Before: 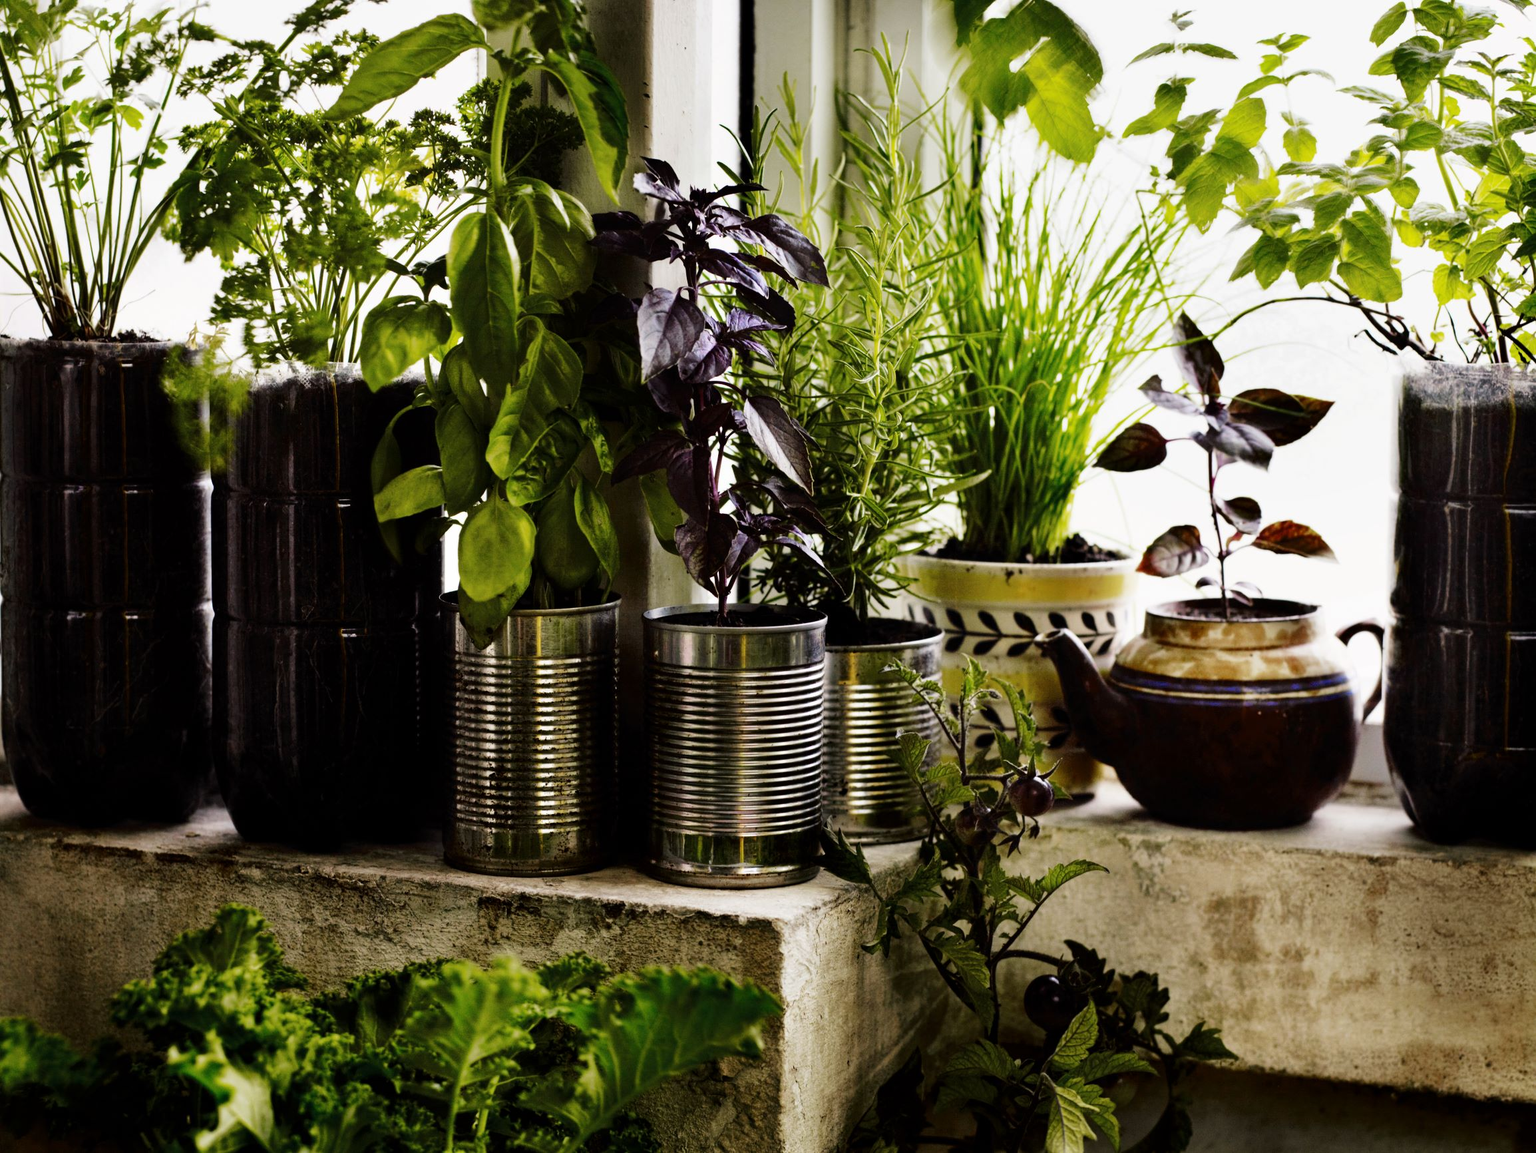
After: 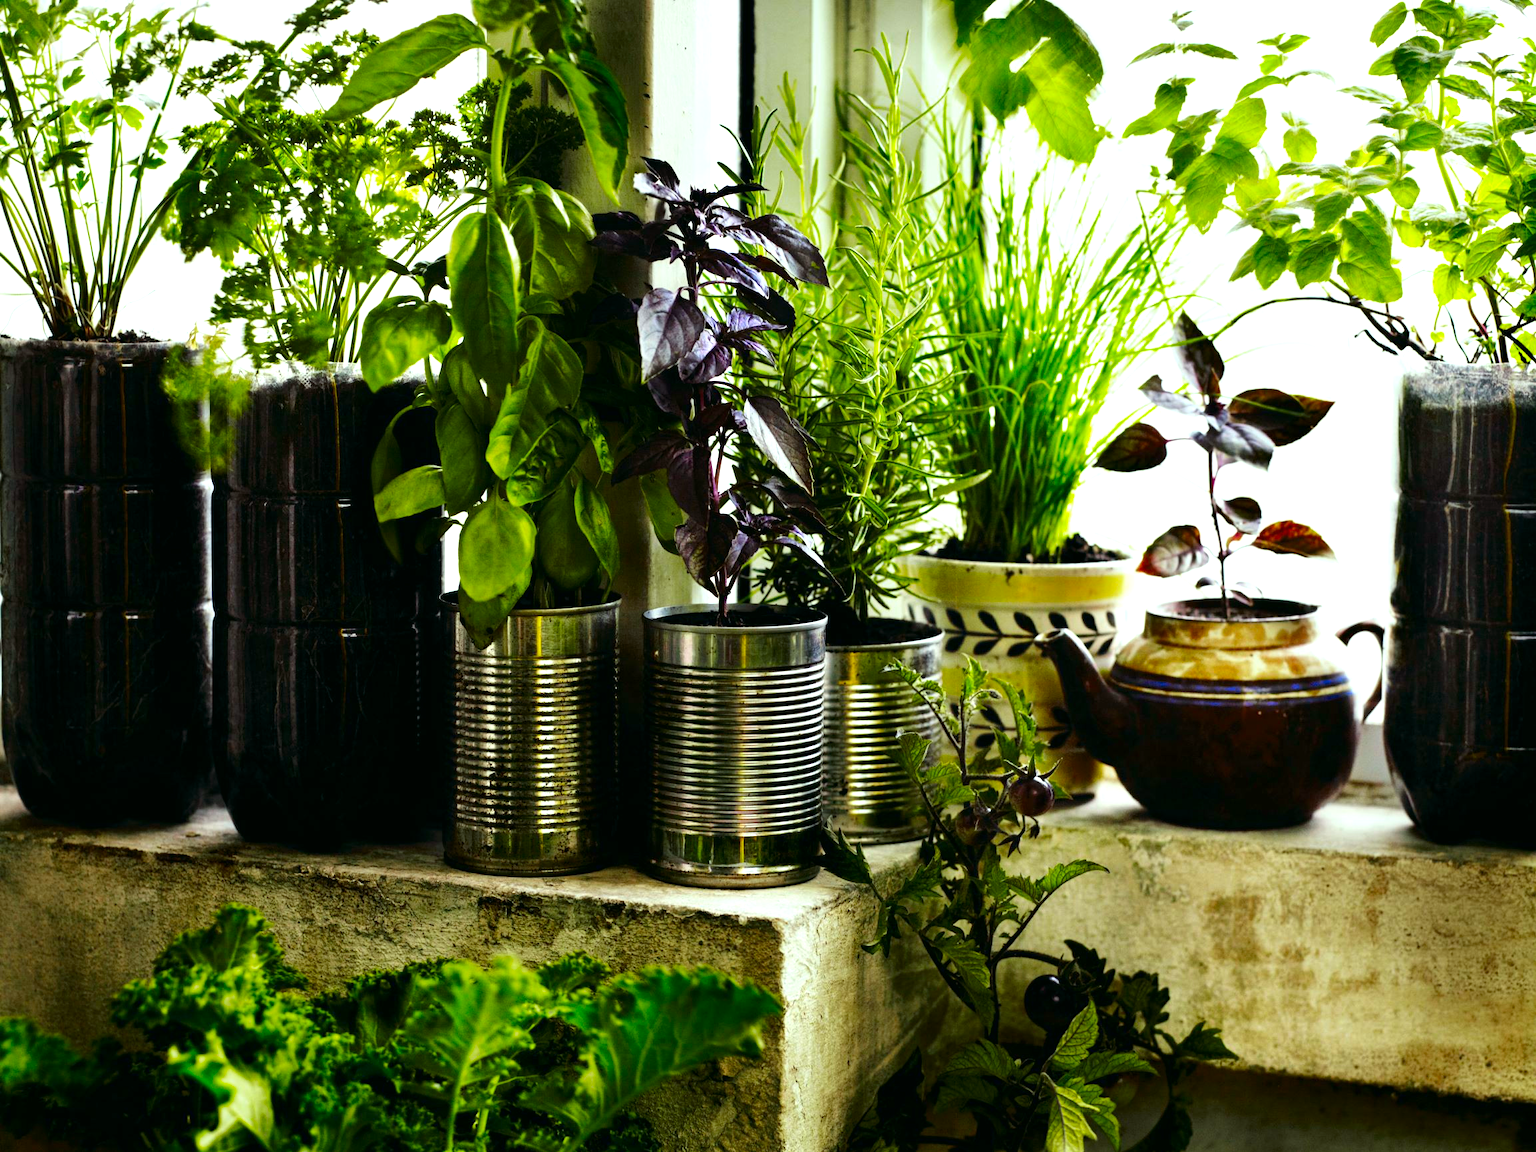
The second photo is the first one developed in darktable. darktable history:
exposure: black level correction 0, exposure 0.5 EV, compensate exposure bias true, compensate highlight preservation false
color correction: highlights a* -7.33, highlights b* 1.26, shadows a* -3.55, saturation 1.4
